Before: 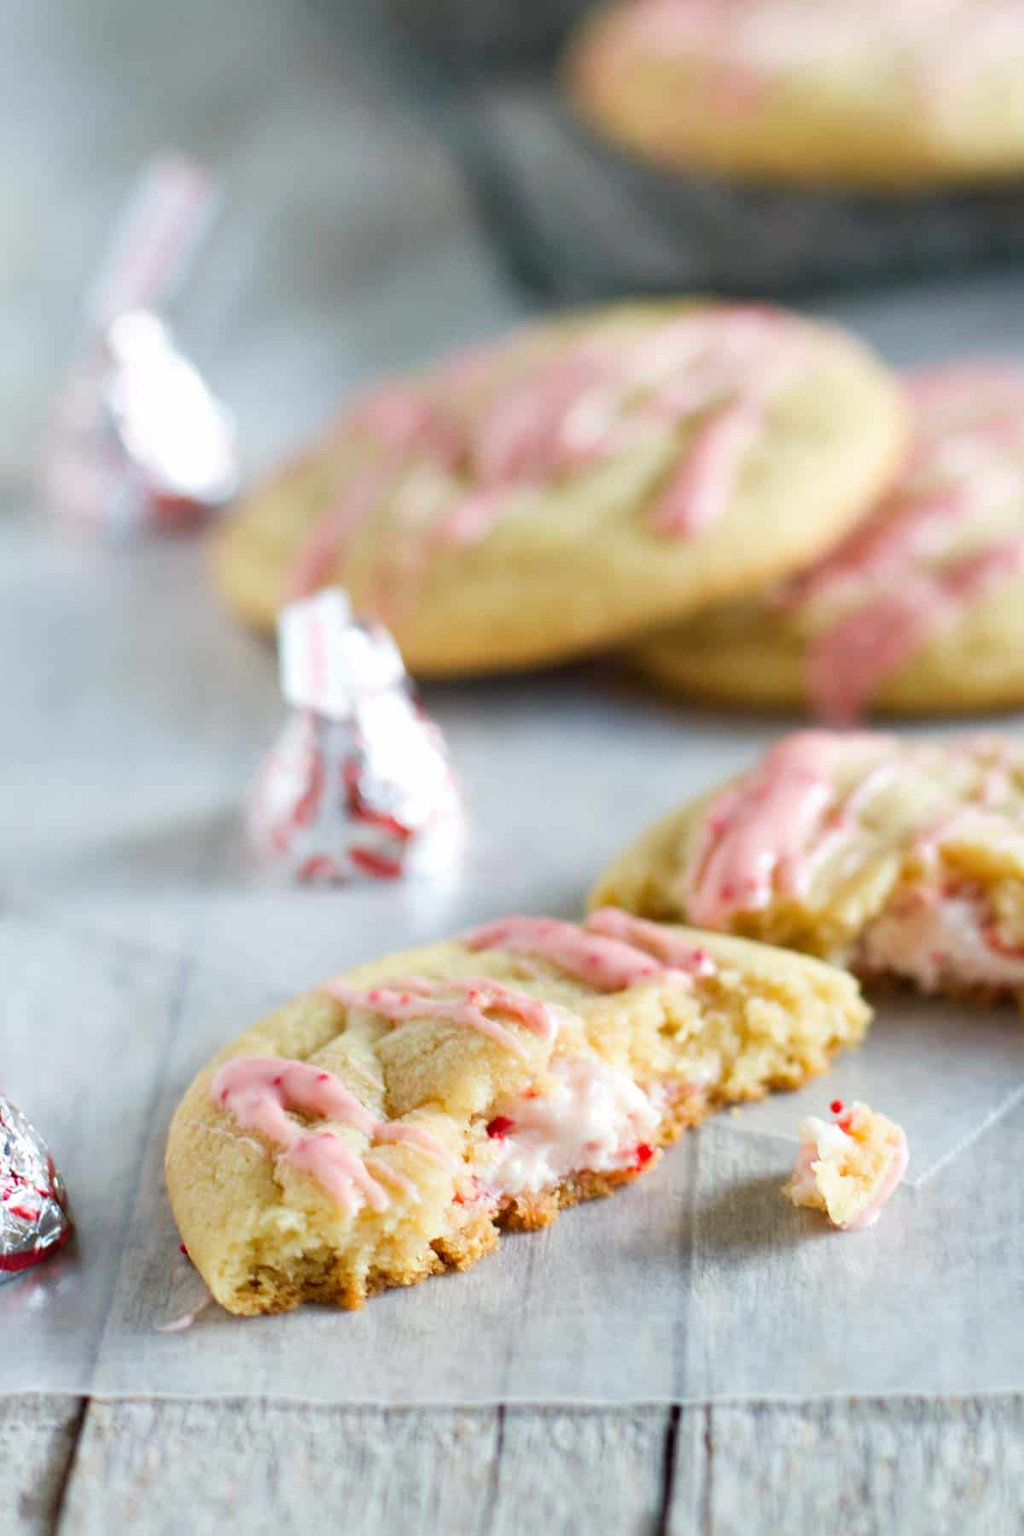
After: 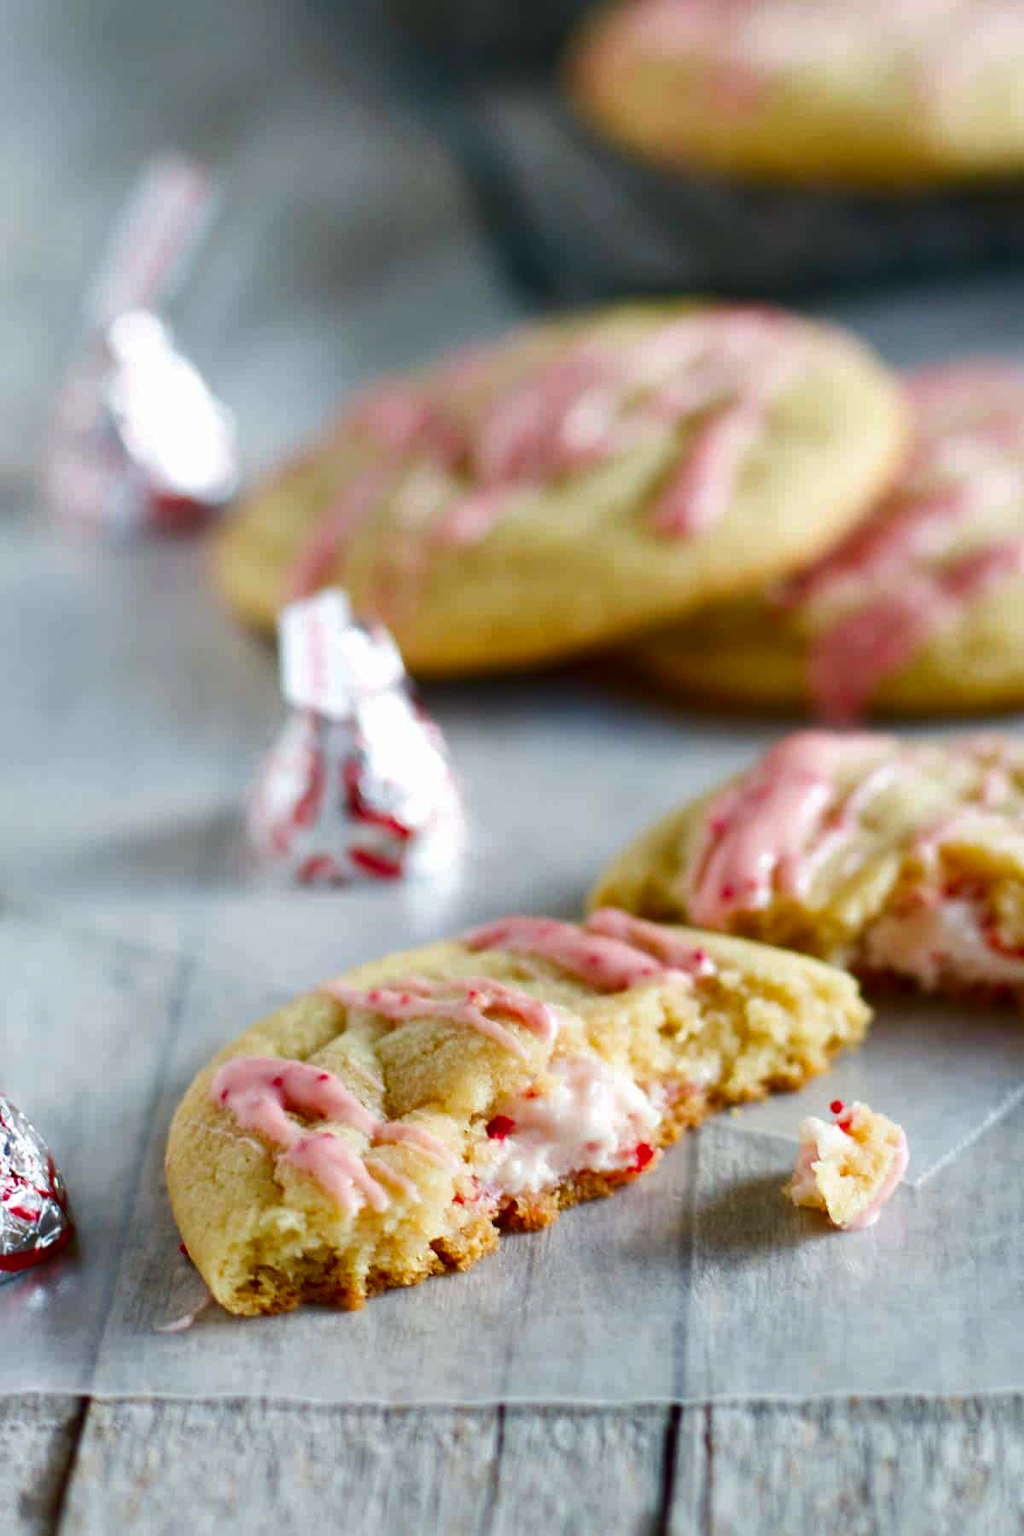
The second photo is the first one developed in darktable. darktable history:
contrast brightness saturation: brightness -0.252, saturation 0.203
exposure: black level correction 0, compensate highlight preservation false
